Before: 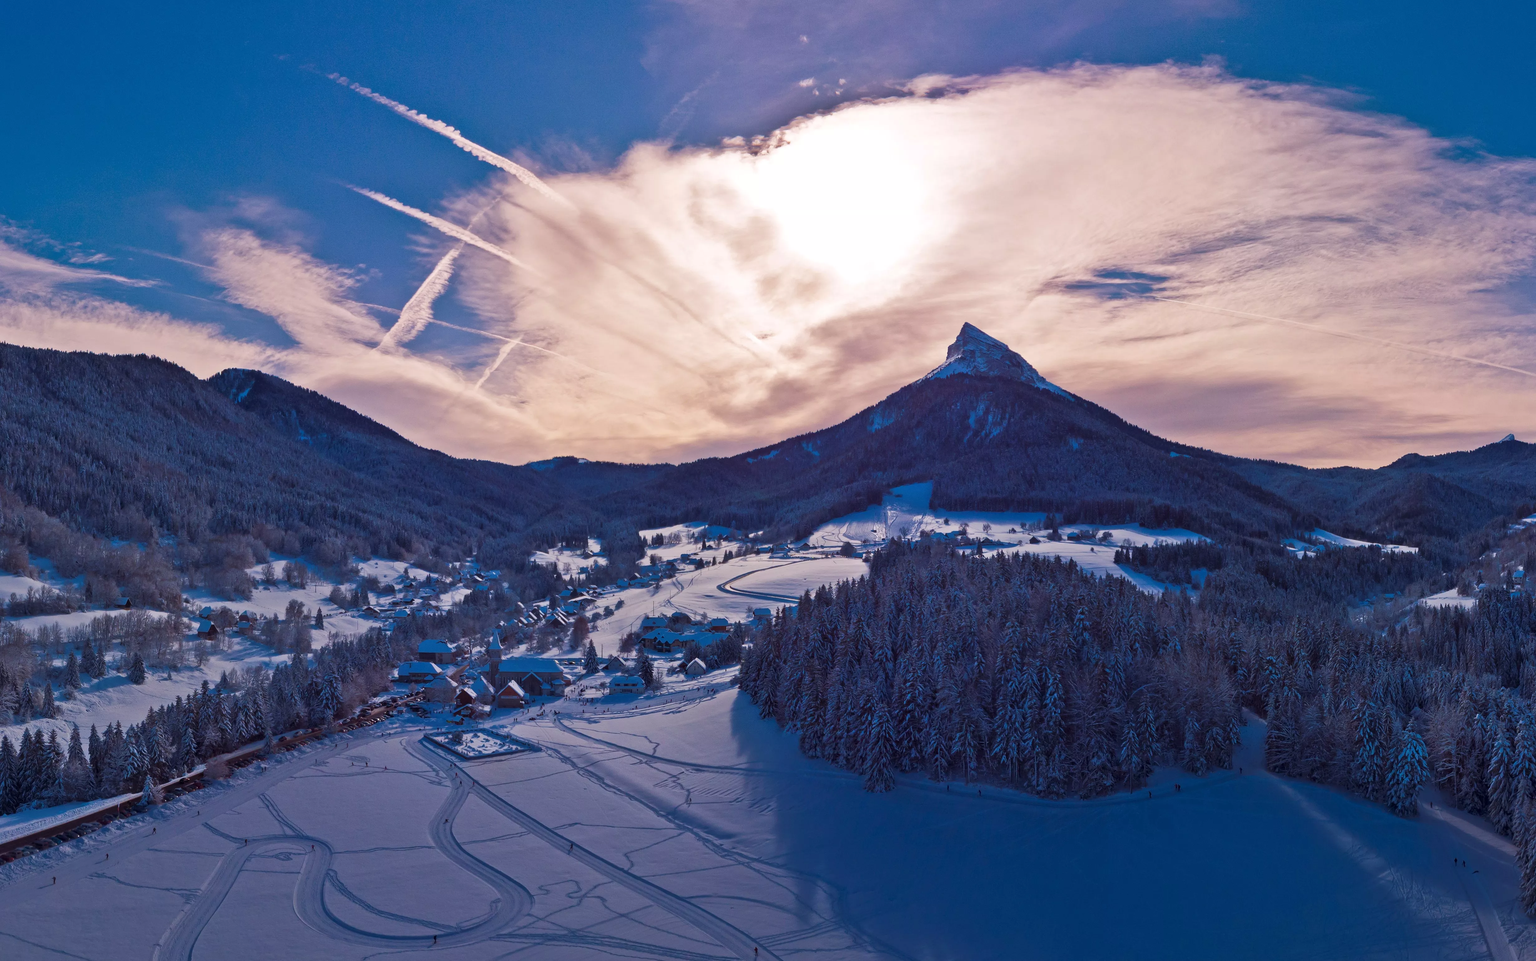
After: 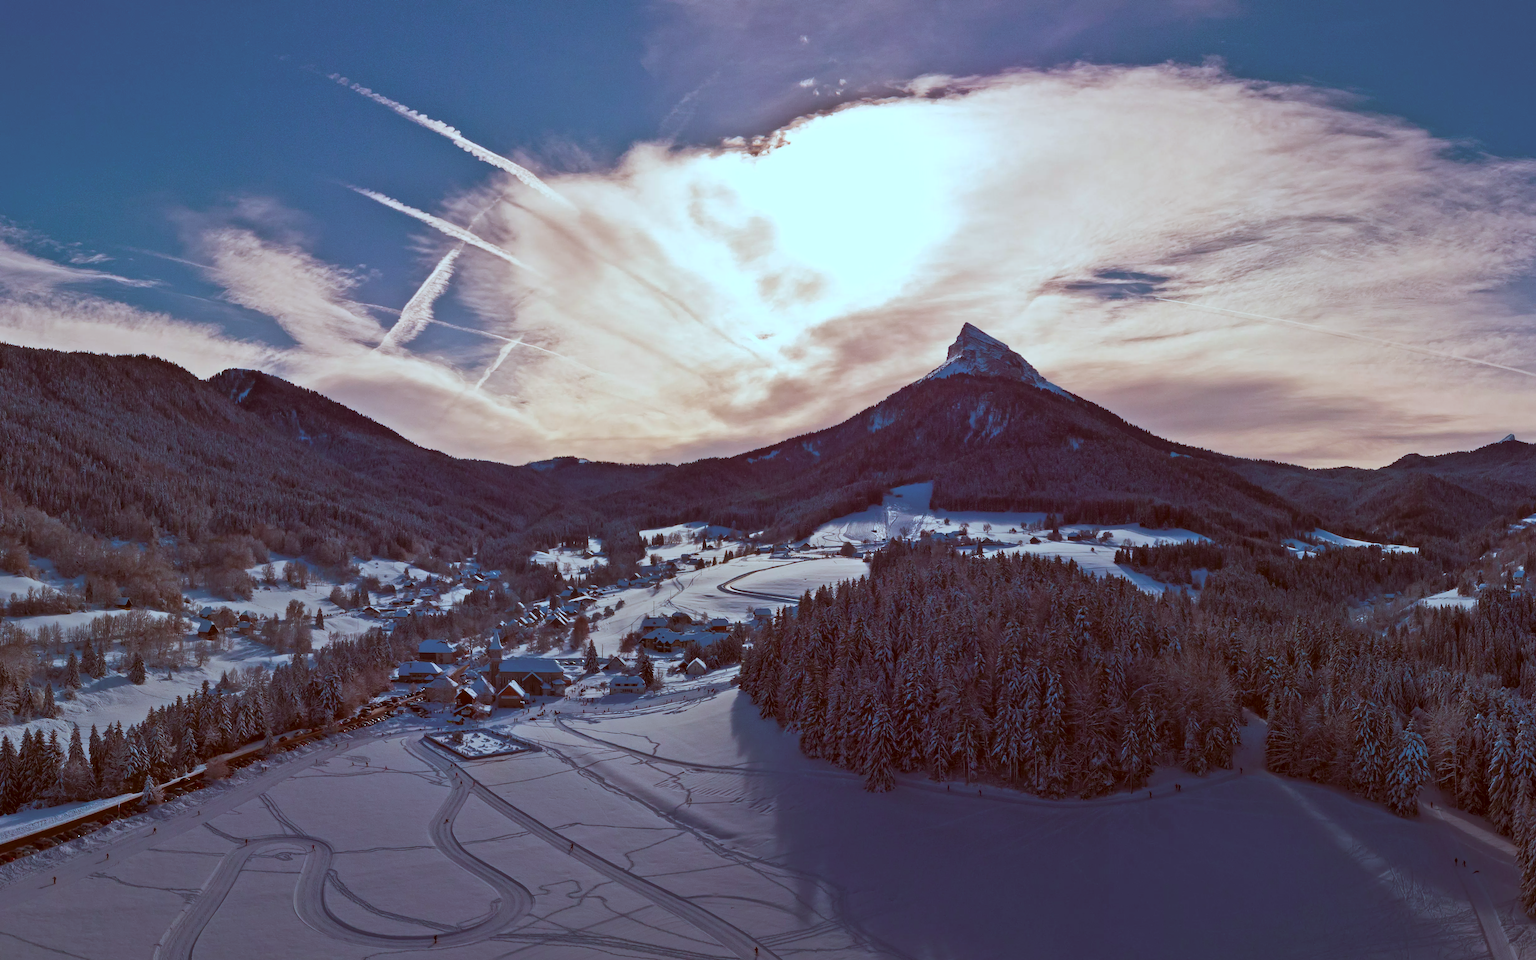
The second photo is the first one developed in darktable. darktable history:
color correction: highlights a* -15.02, highlights b* -16.25, shadows a* 10.88, shadows b* 29.13
